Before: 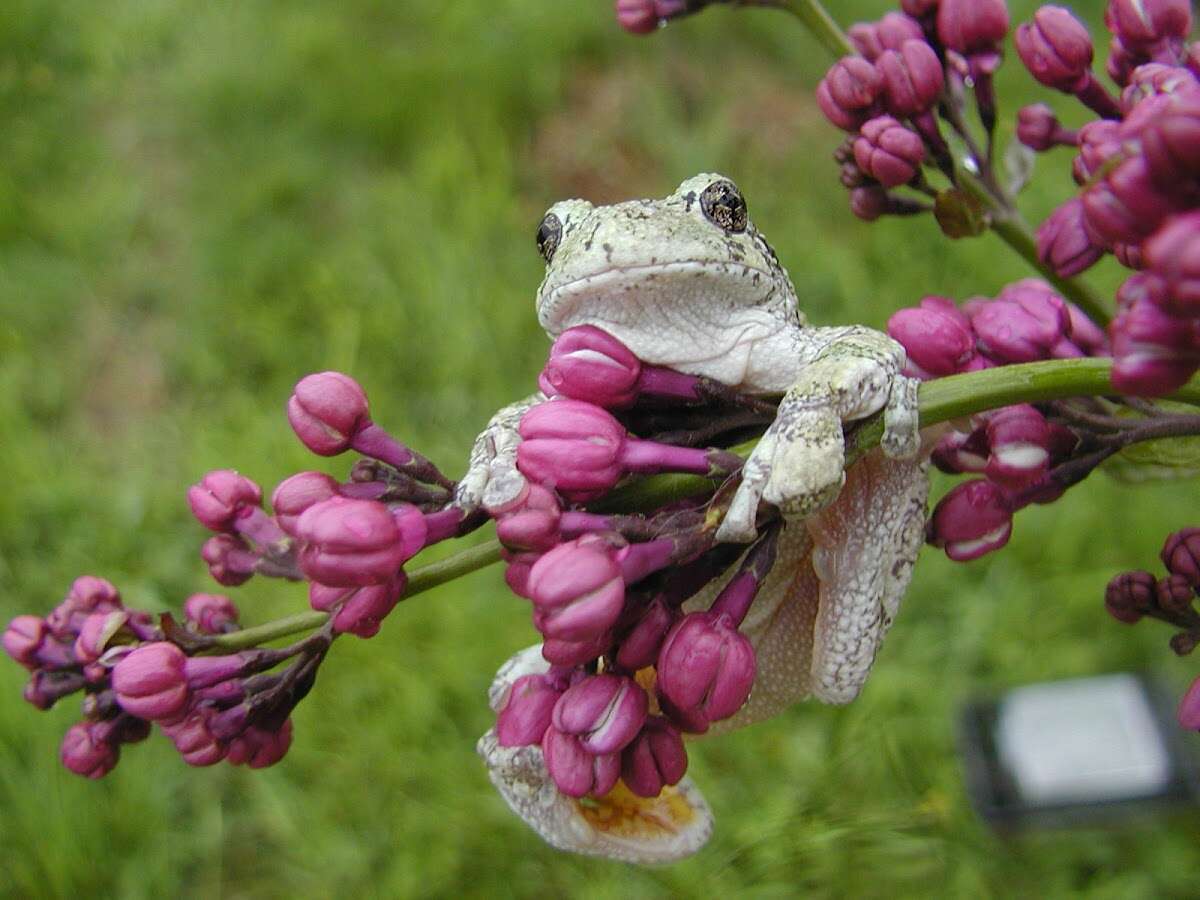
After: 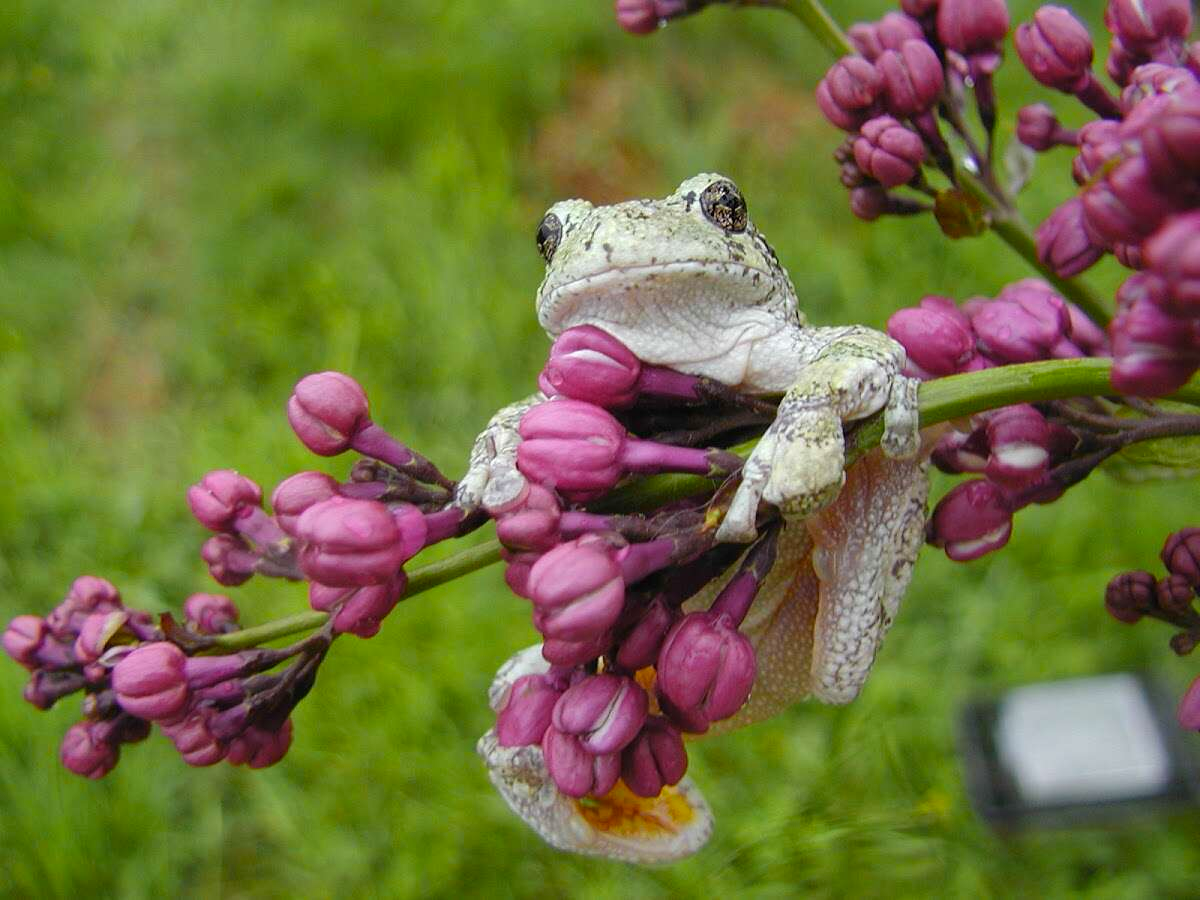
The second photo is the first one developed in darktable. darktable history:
color balance: on, module defaults
color zones: curves: ch0 [(0.224, 0.526) (0.75, 0.5)]; ch1 [(0.055, 0.526) (0.224, 0.761) (0.377, 0.526) (0.75, 0.5)]
